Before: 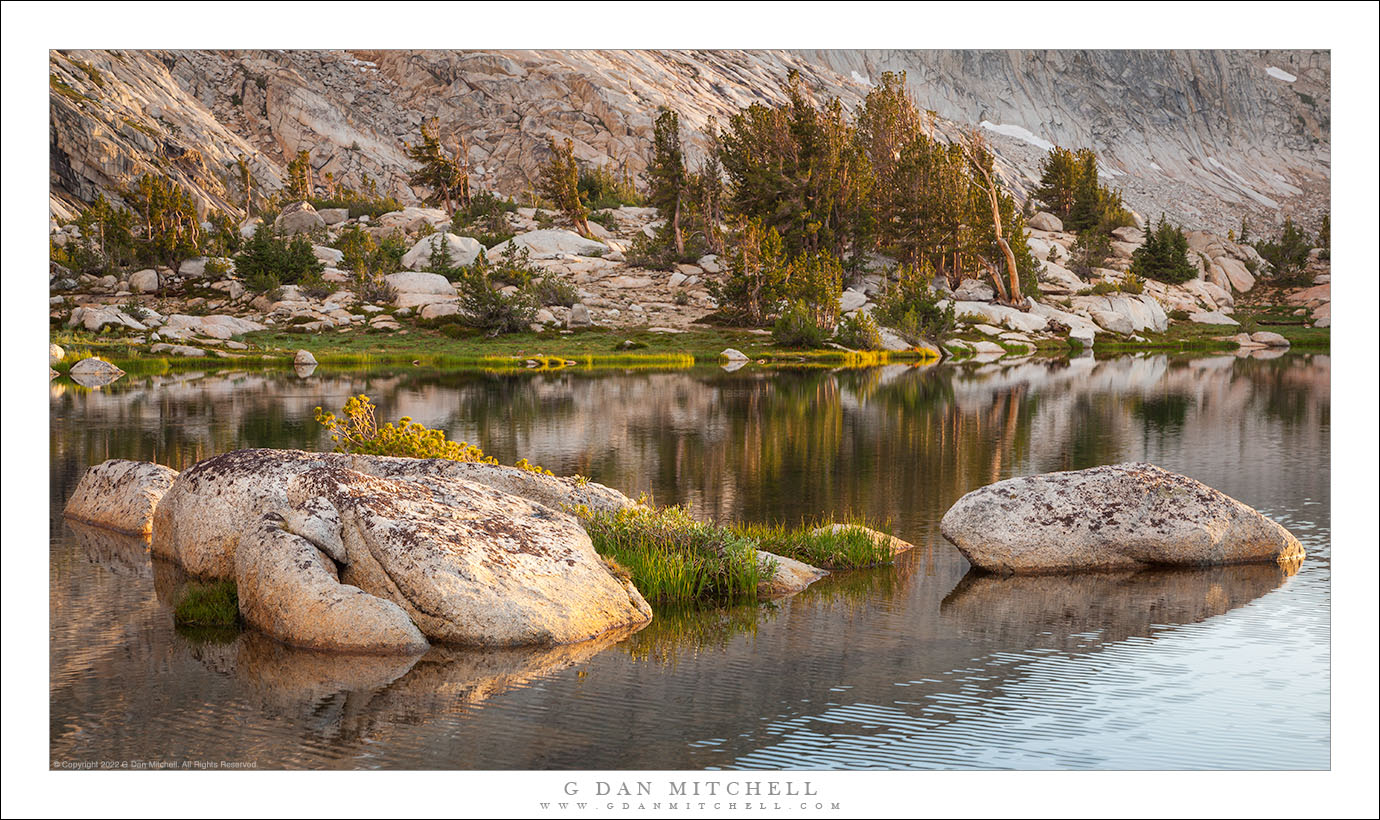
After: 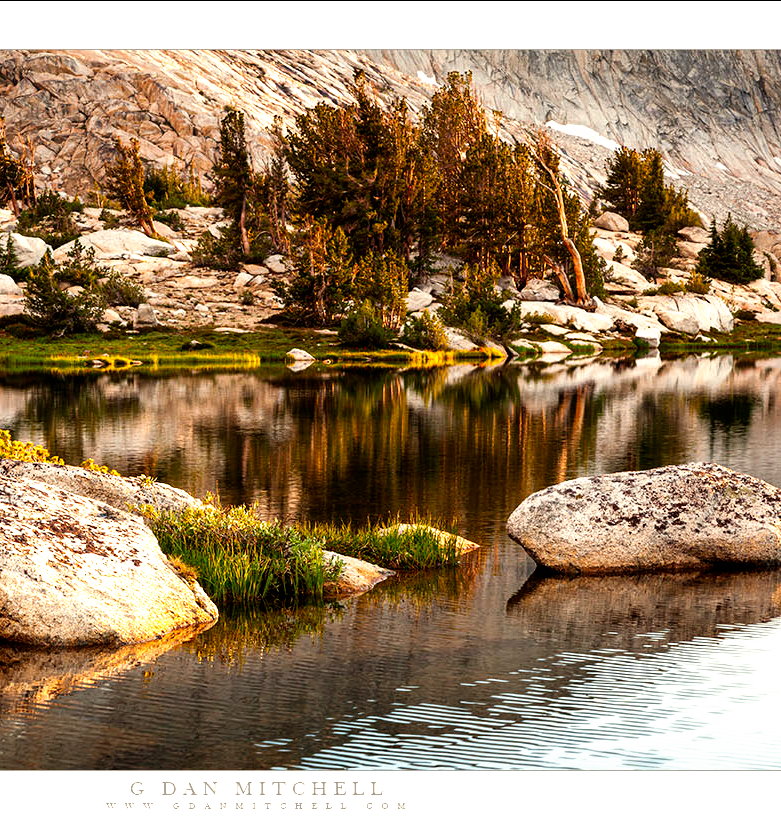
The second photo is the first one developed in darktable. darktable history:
white balance: red 1.045, blue 0.932
crop: left 31.458%, top 0%, right 11.876%
filmic rgb: black relative exposure -8.2 EV, white relative exposure 2.2 EV, threshold 3 EV, hardness 7.11, latitude 85.74%, contrast 1.696, highlights saturation mix -4%, shadows ↔ highlights balance -2.69%, preserve chrominance no, color science v5 (2021), contrast in shadows safe, contrast in highlights safe, enable highlight reconstruction true
